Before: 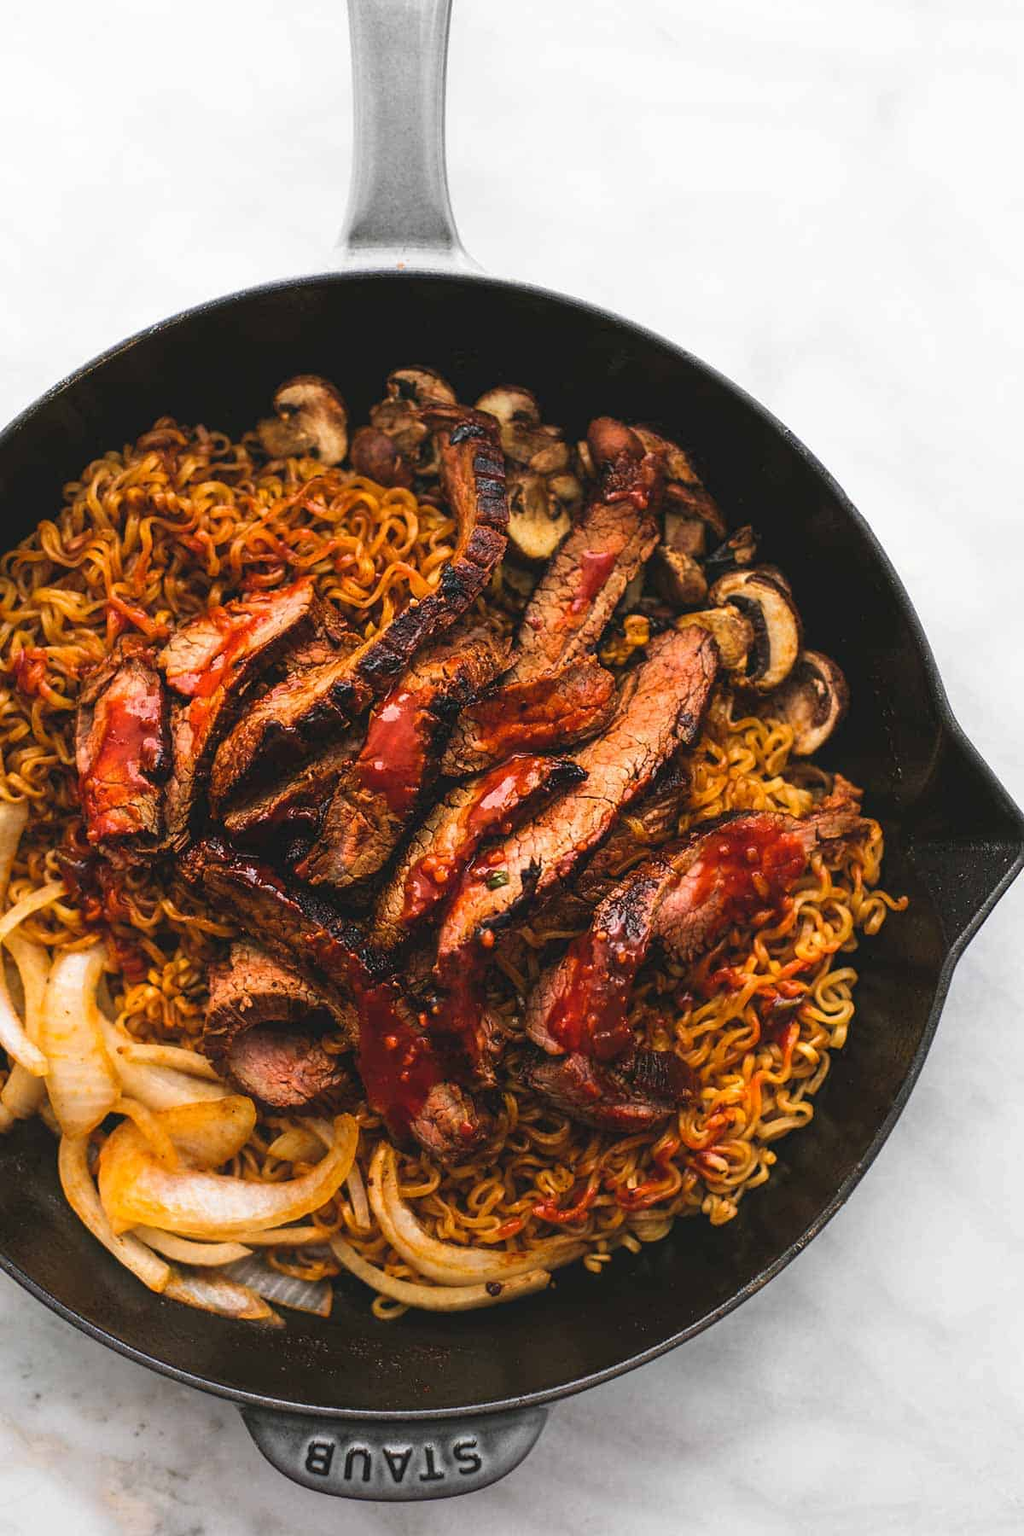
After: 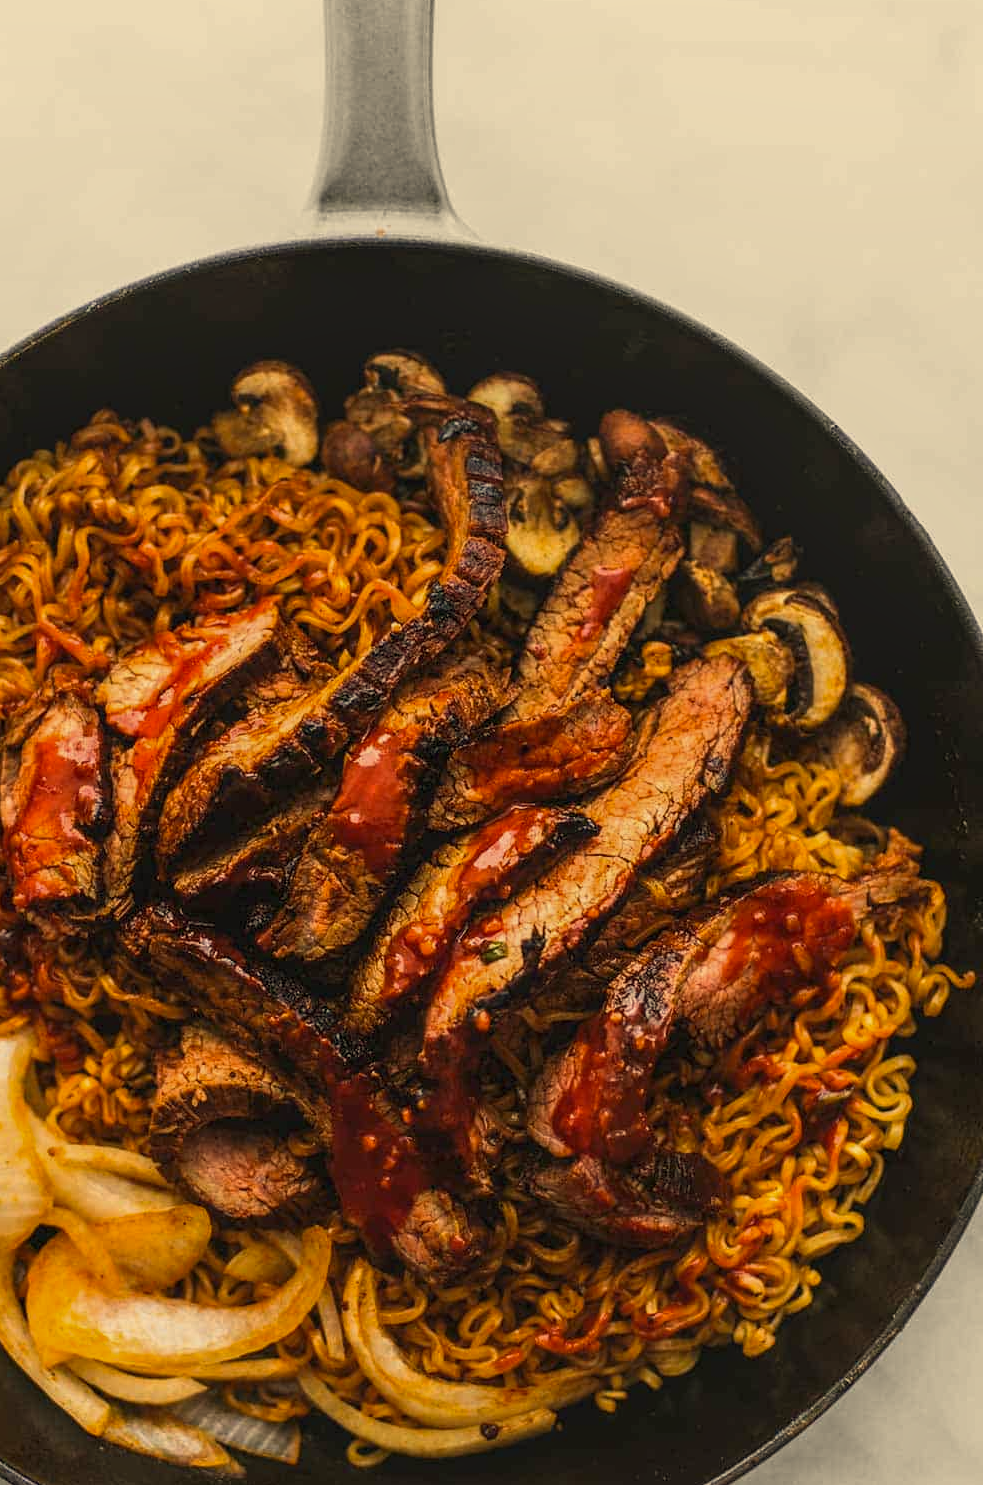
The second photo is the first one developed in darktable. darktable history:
crop and rotate: left 7.468%, top 4.402%, right 10.537%, bottom 13.07%
local contrast: on, module defaults
exposure: exposure -0.398 EV, compensate exposure bias true, compensate highlight preservation false
color correction: highlights a* 2.5, highlights b* 23.5
